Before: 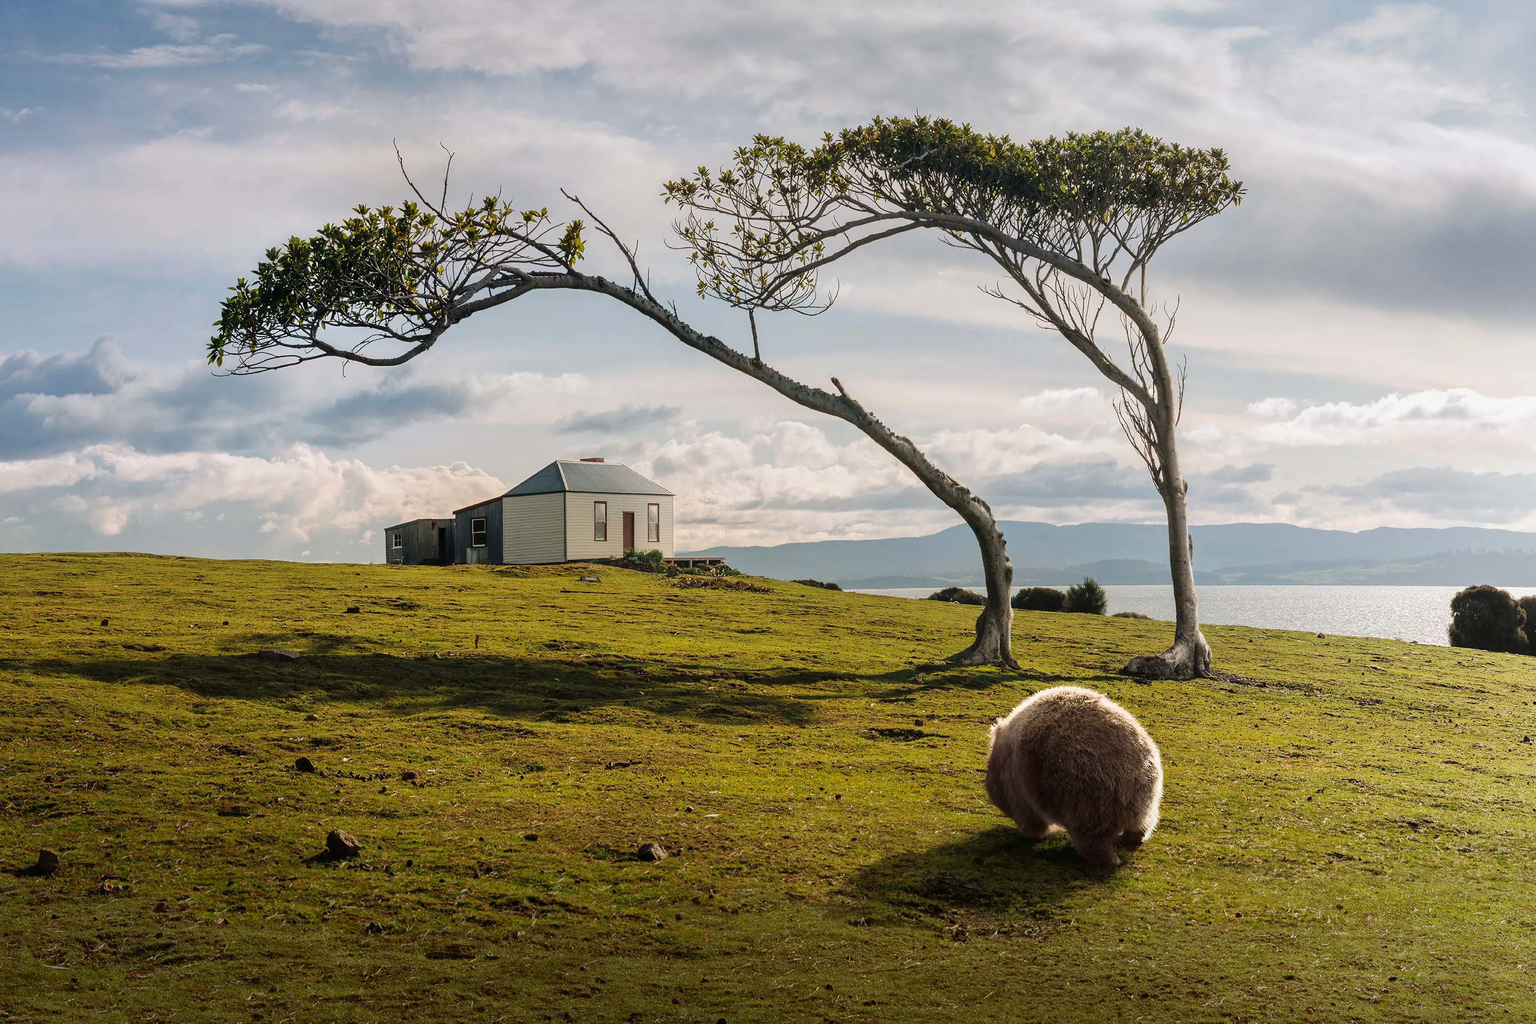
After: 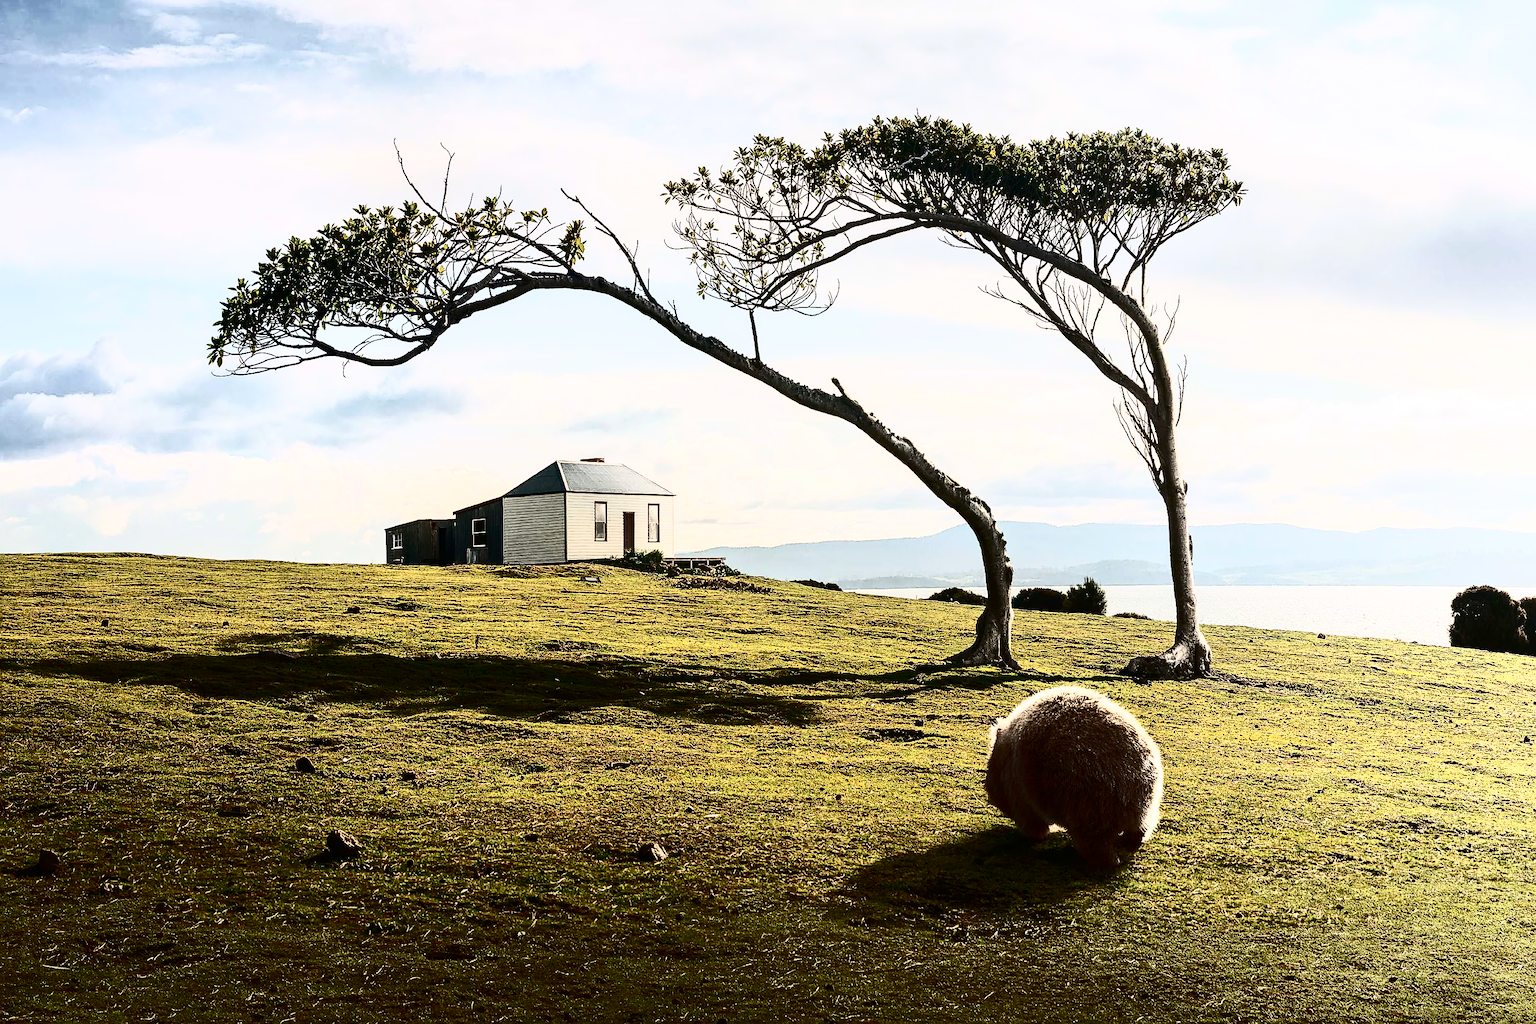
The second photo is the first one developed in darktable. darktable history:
sharpen: on, module defaults
contrast brightness saturation: contrast 0.93, brightness 0.2
